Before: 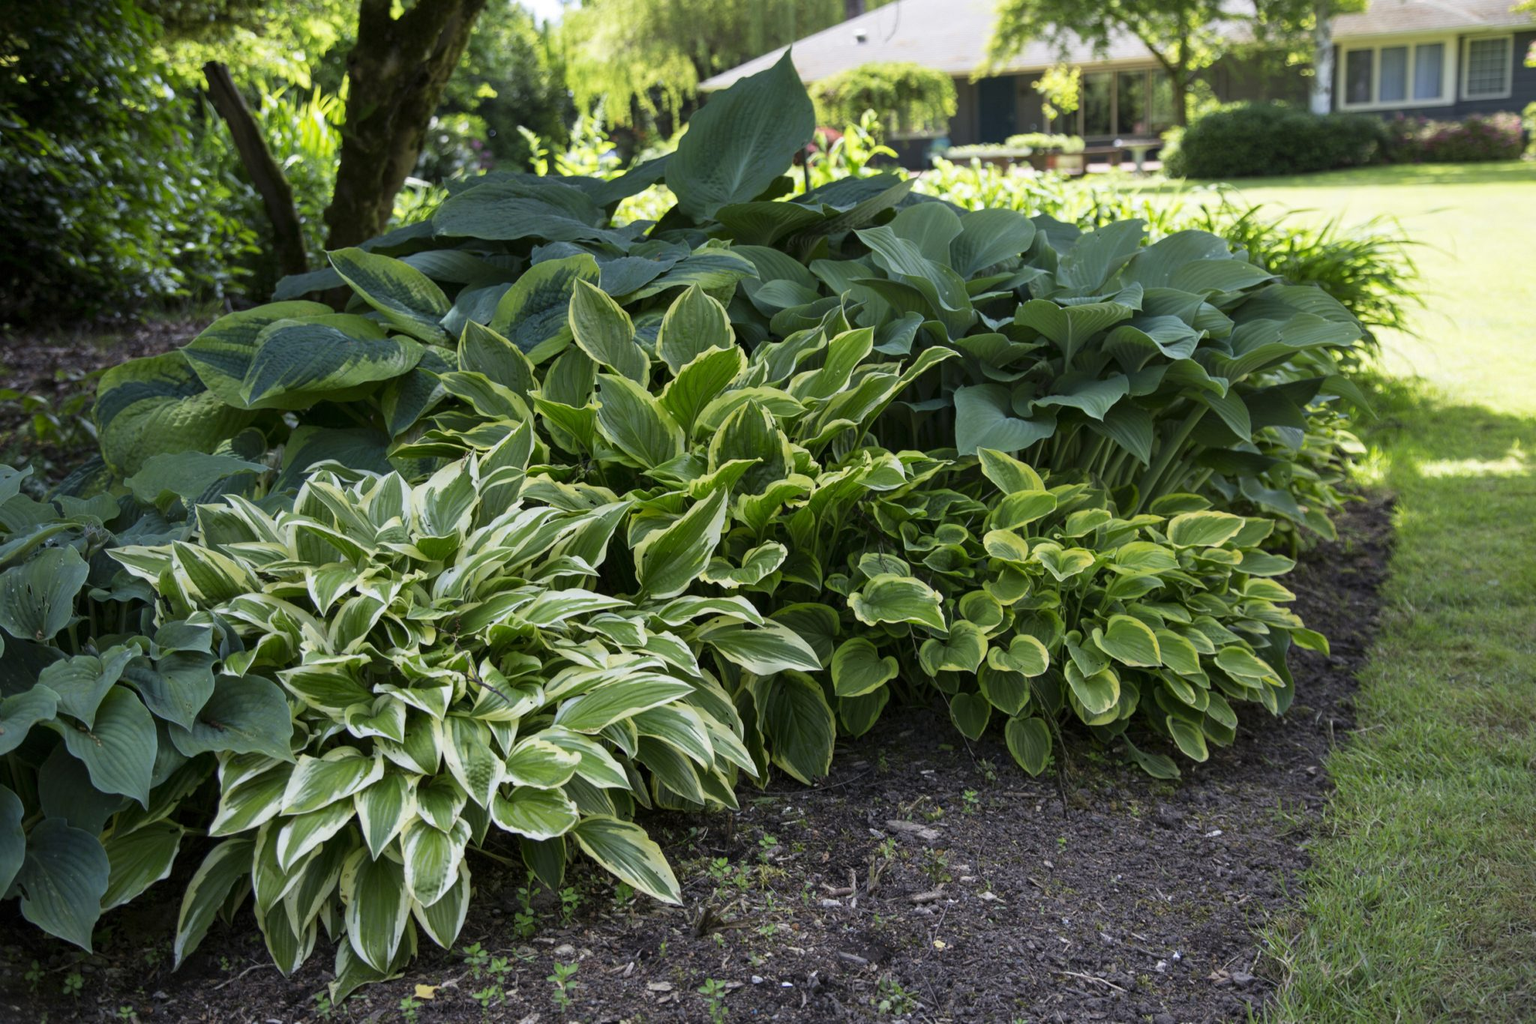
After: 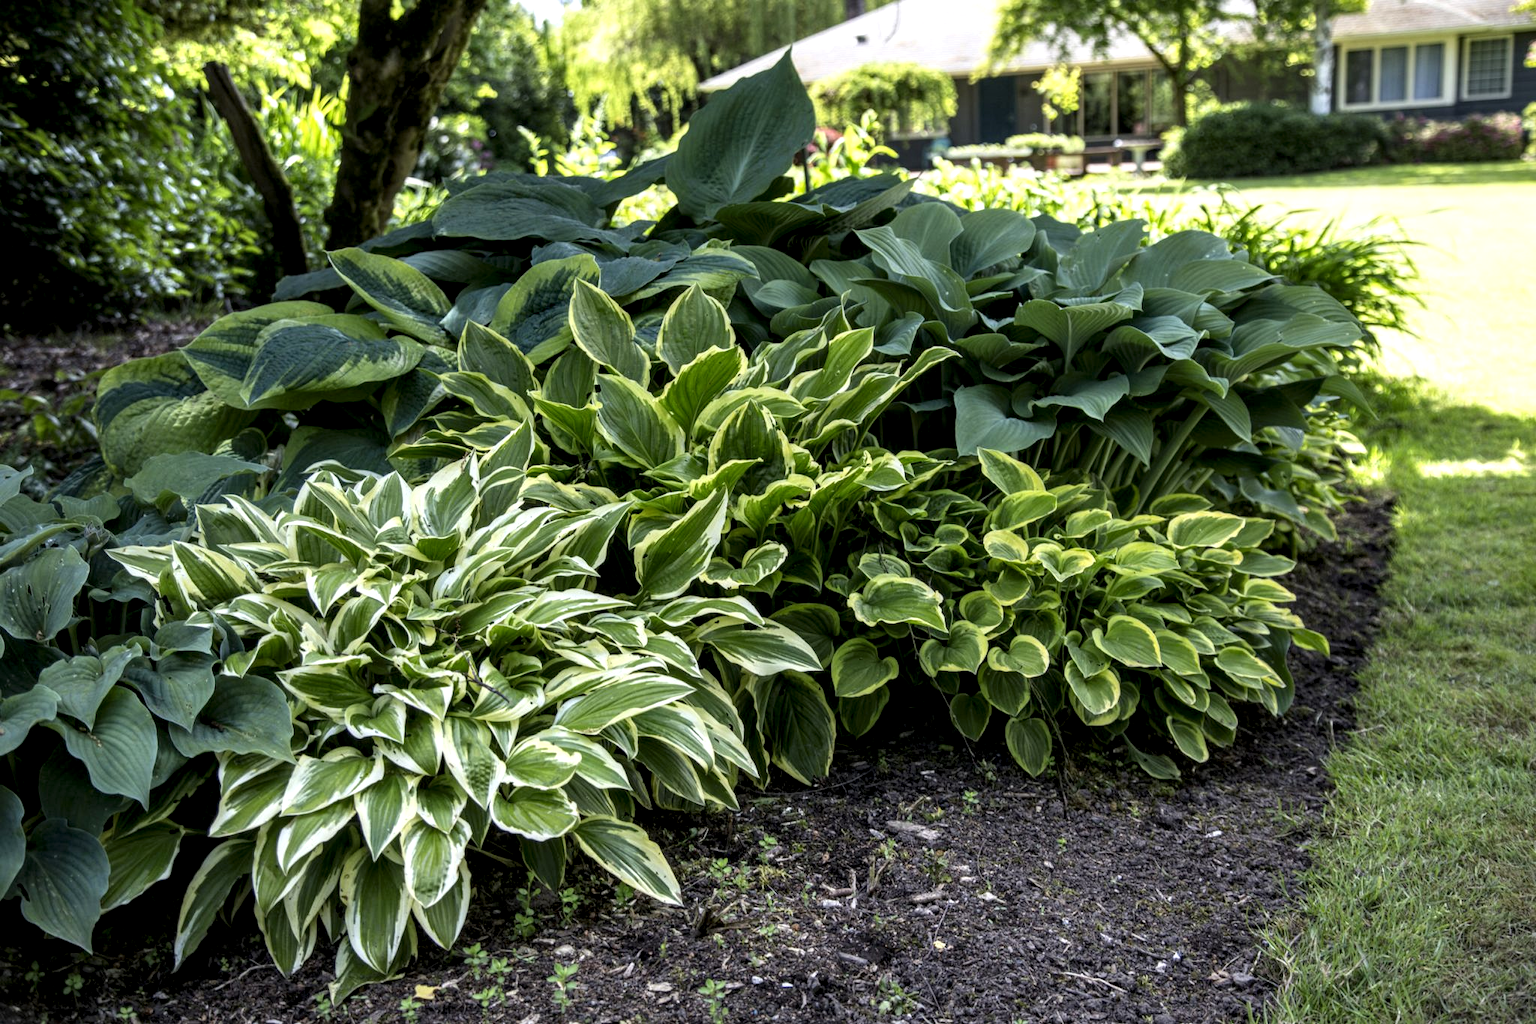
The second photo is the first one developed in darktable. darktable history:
local contrast: highlights 63%, shadows 53%, detail 168%, midtone range 0.519
color balance rgb: perceptual saturation grading › global saturation 0.28%, global vibrance 19.455%
